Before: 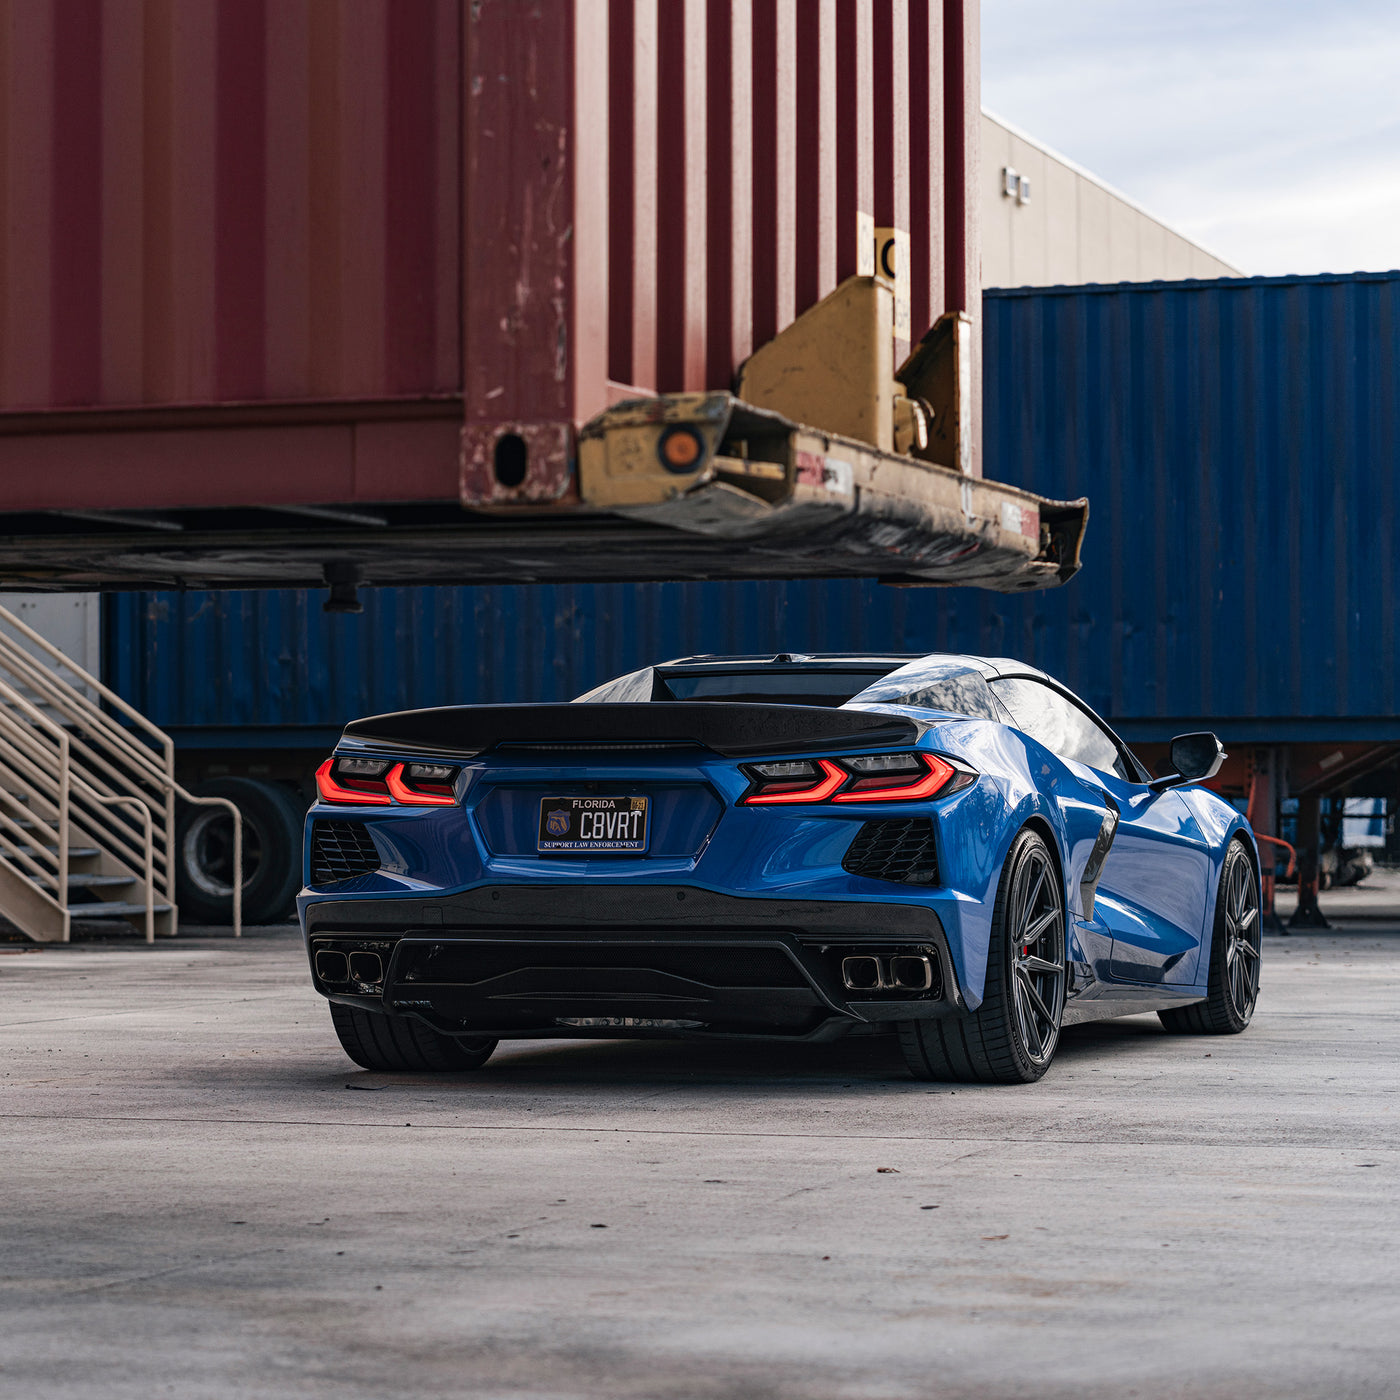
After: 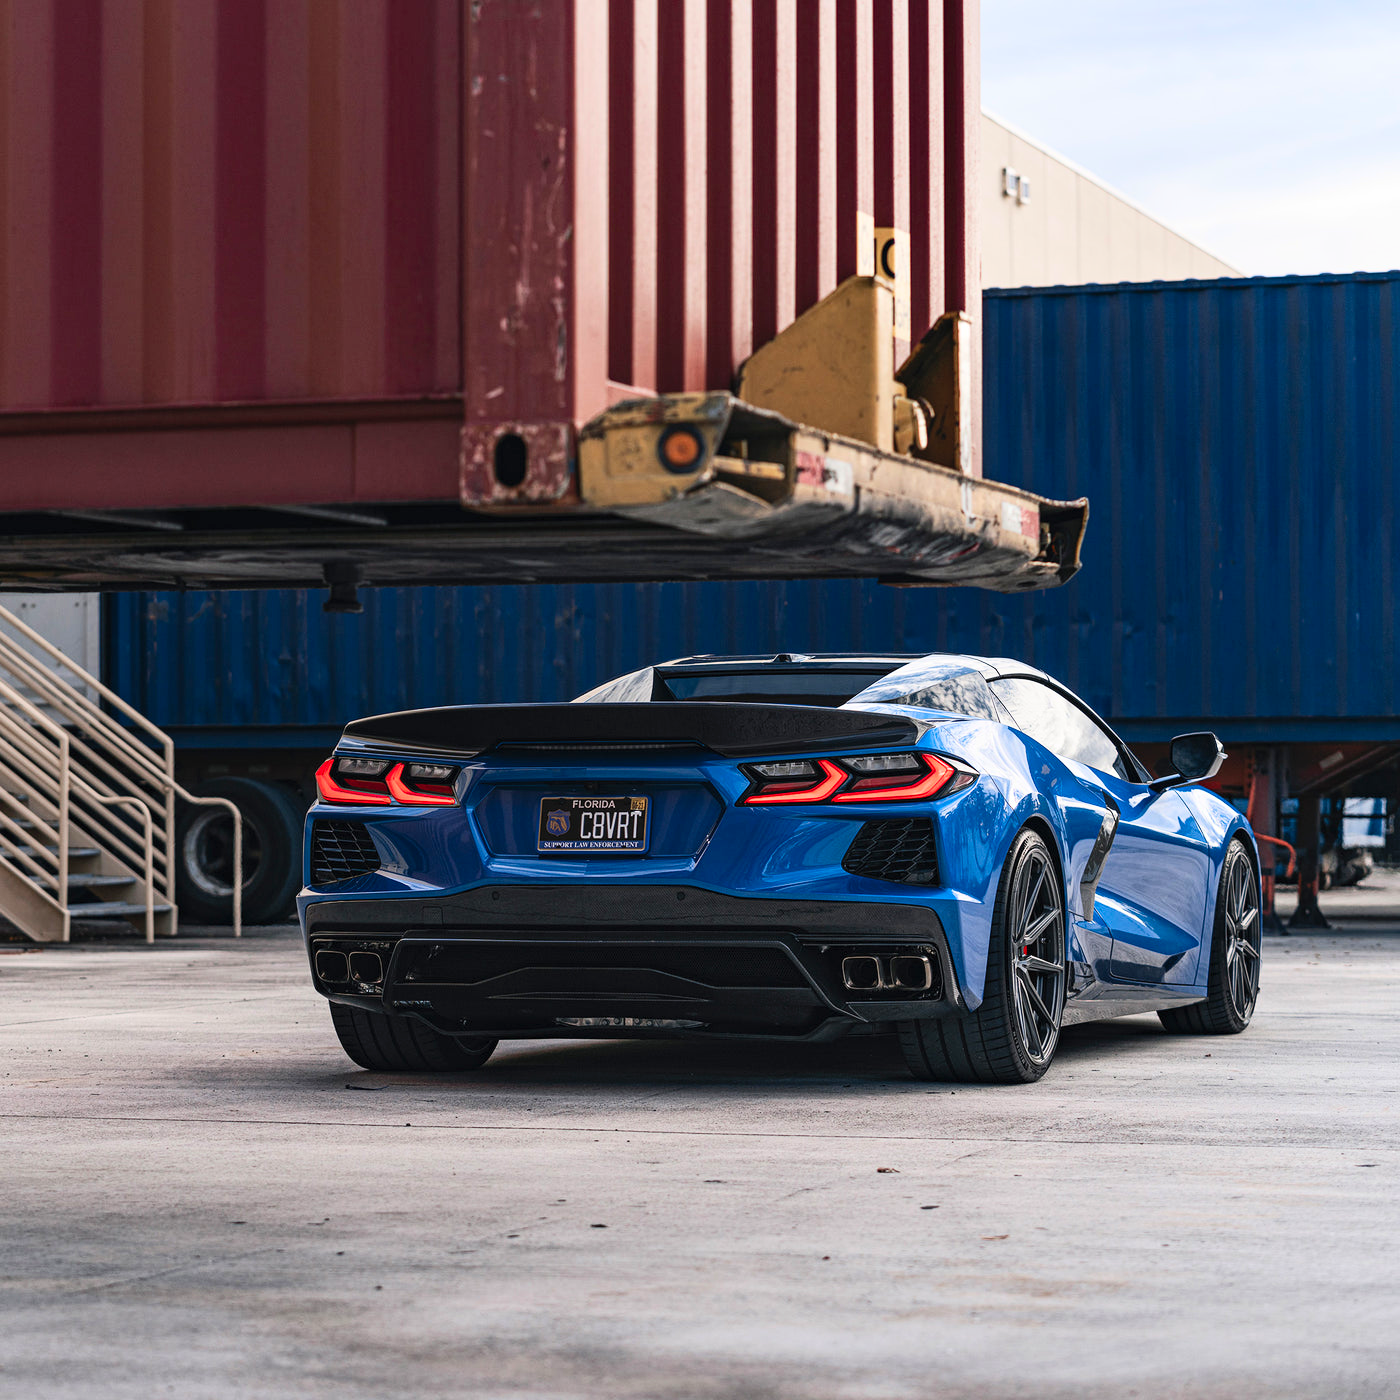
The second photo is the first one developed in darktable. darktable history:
tone equalizer: on, module defaults
contrast brightness saturation: contrast 0.2, brightness 0.16, saturation 0.22
